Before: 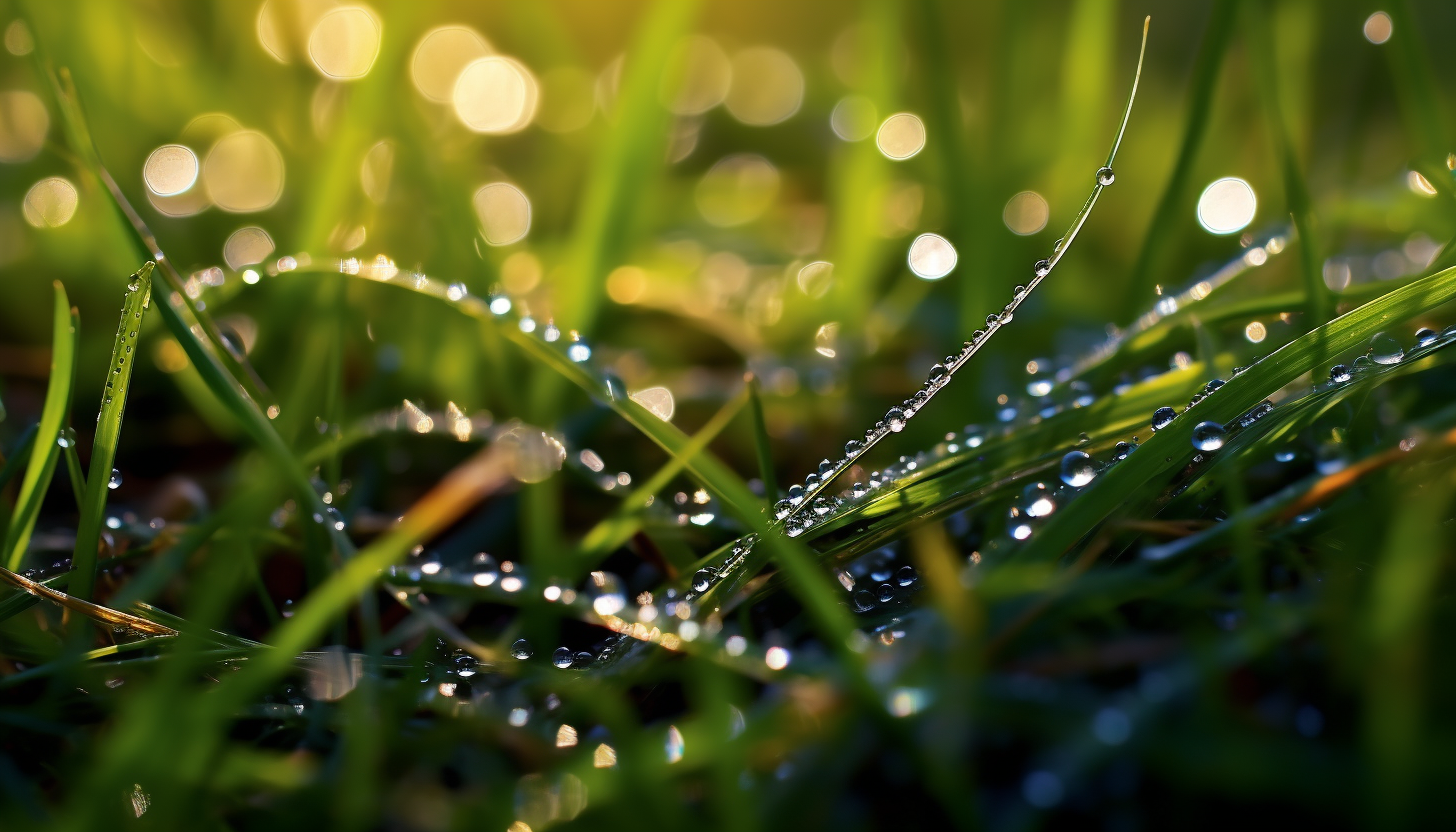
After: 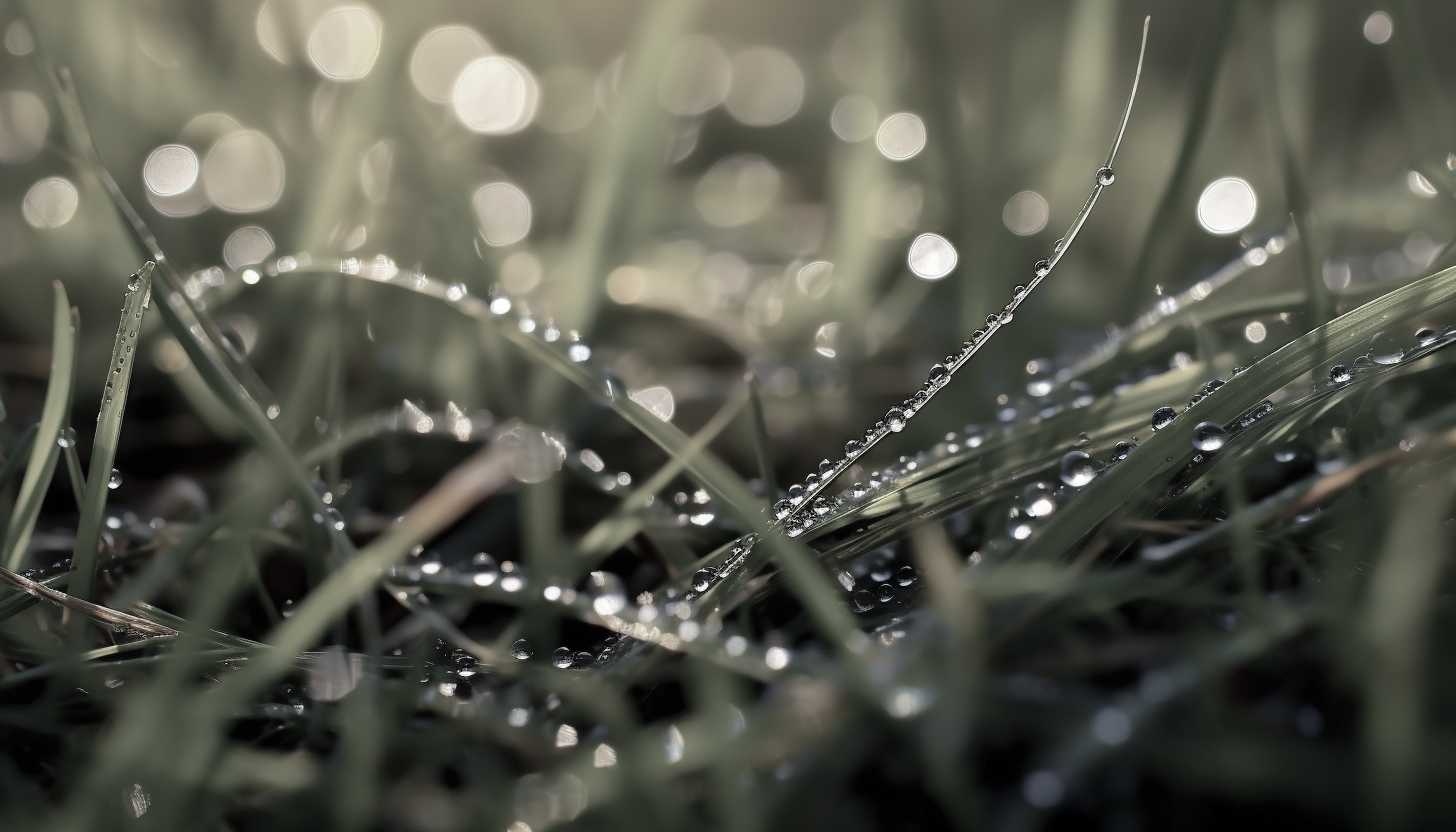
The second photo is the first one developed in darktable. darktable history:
color correction: highlights b* 0.068, saturation 0.211
shadows and highlights: on, module defaults
